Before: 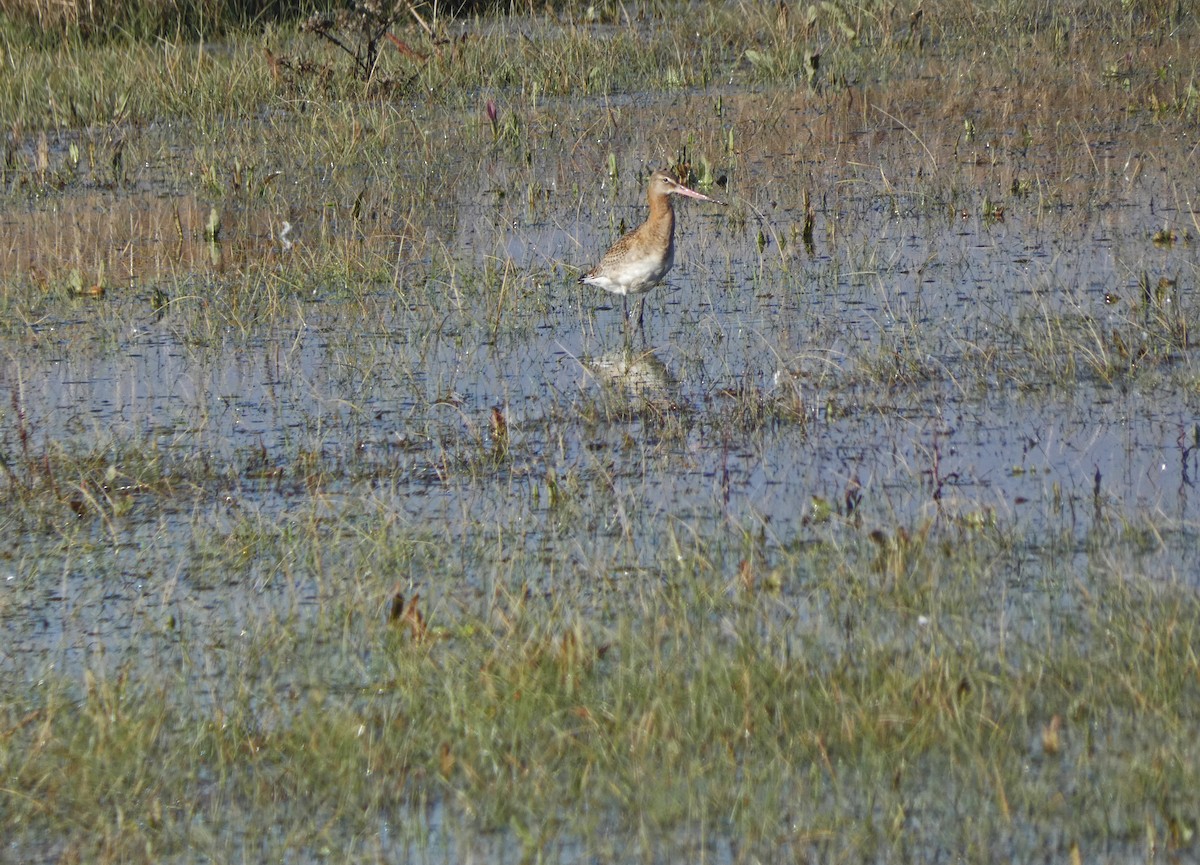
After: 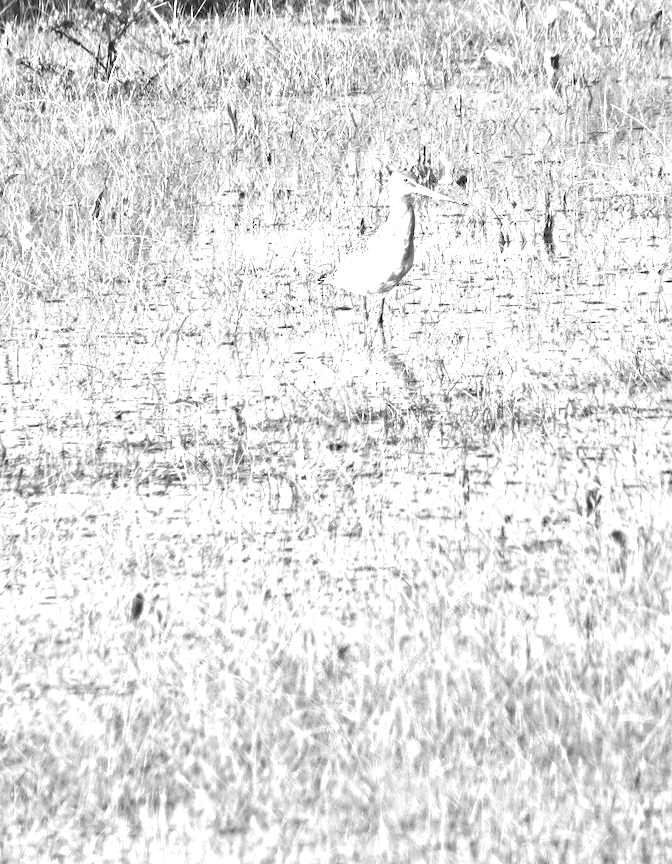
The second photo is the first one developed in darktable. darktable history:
crop: left 21.674%, right 22.086%
exposure: exposure 2.25 EV, compensate highlight preservation false
monochrome: a 16.06, b 15.48, size 1
haze removal: compatibility mode true, adaptive false
